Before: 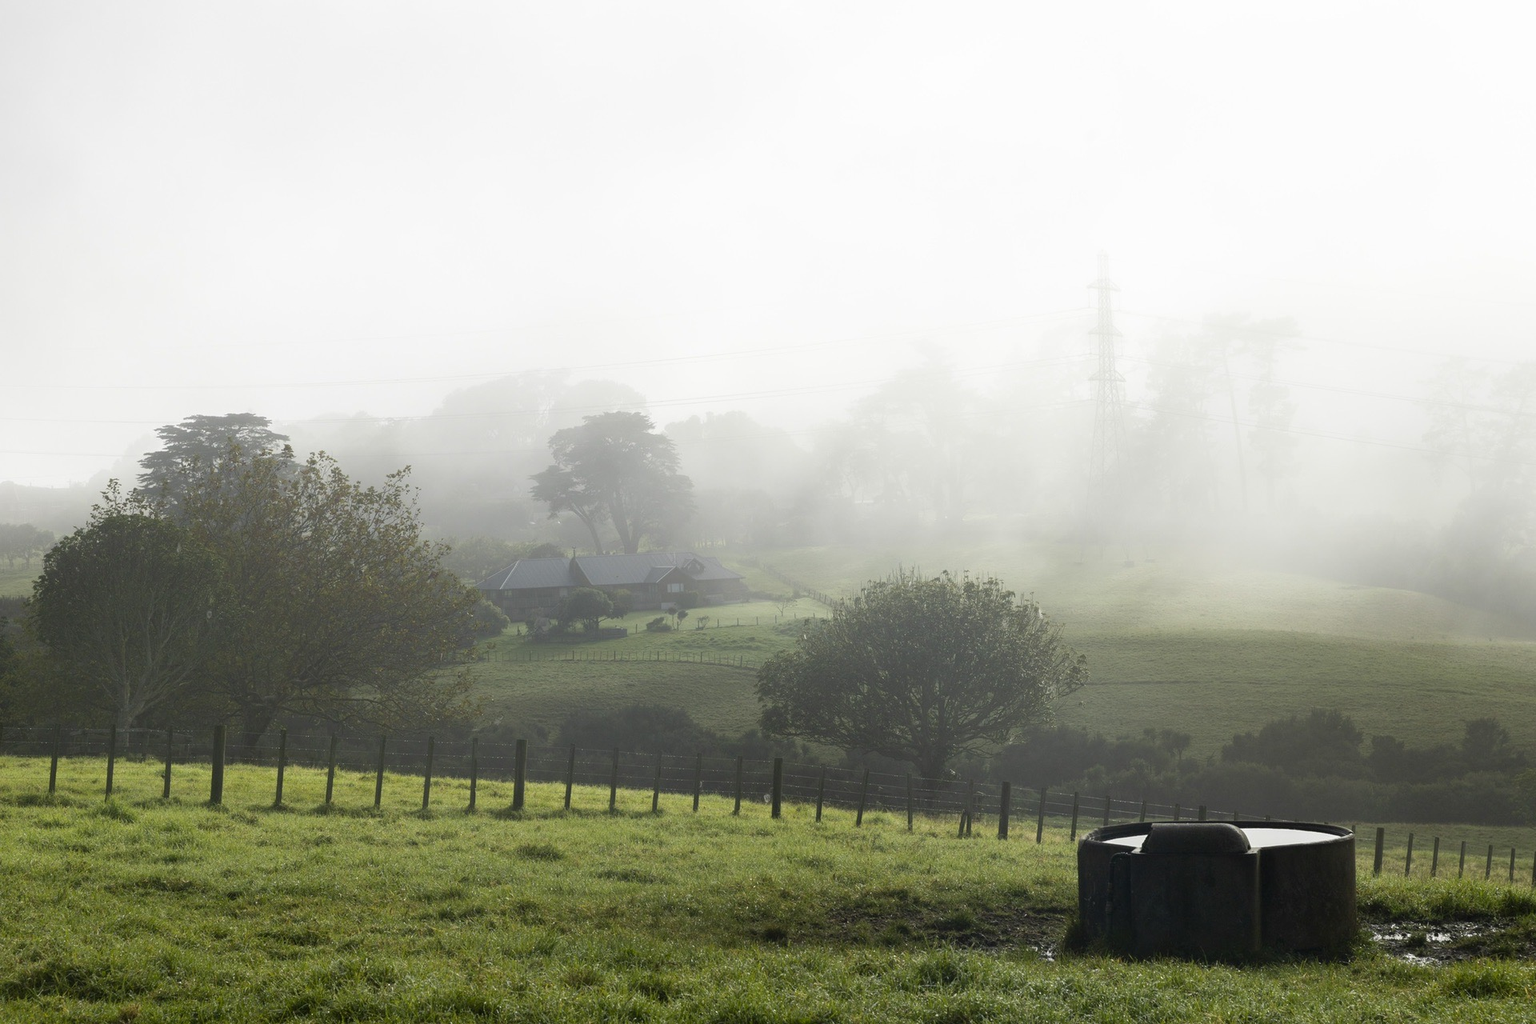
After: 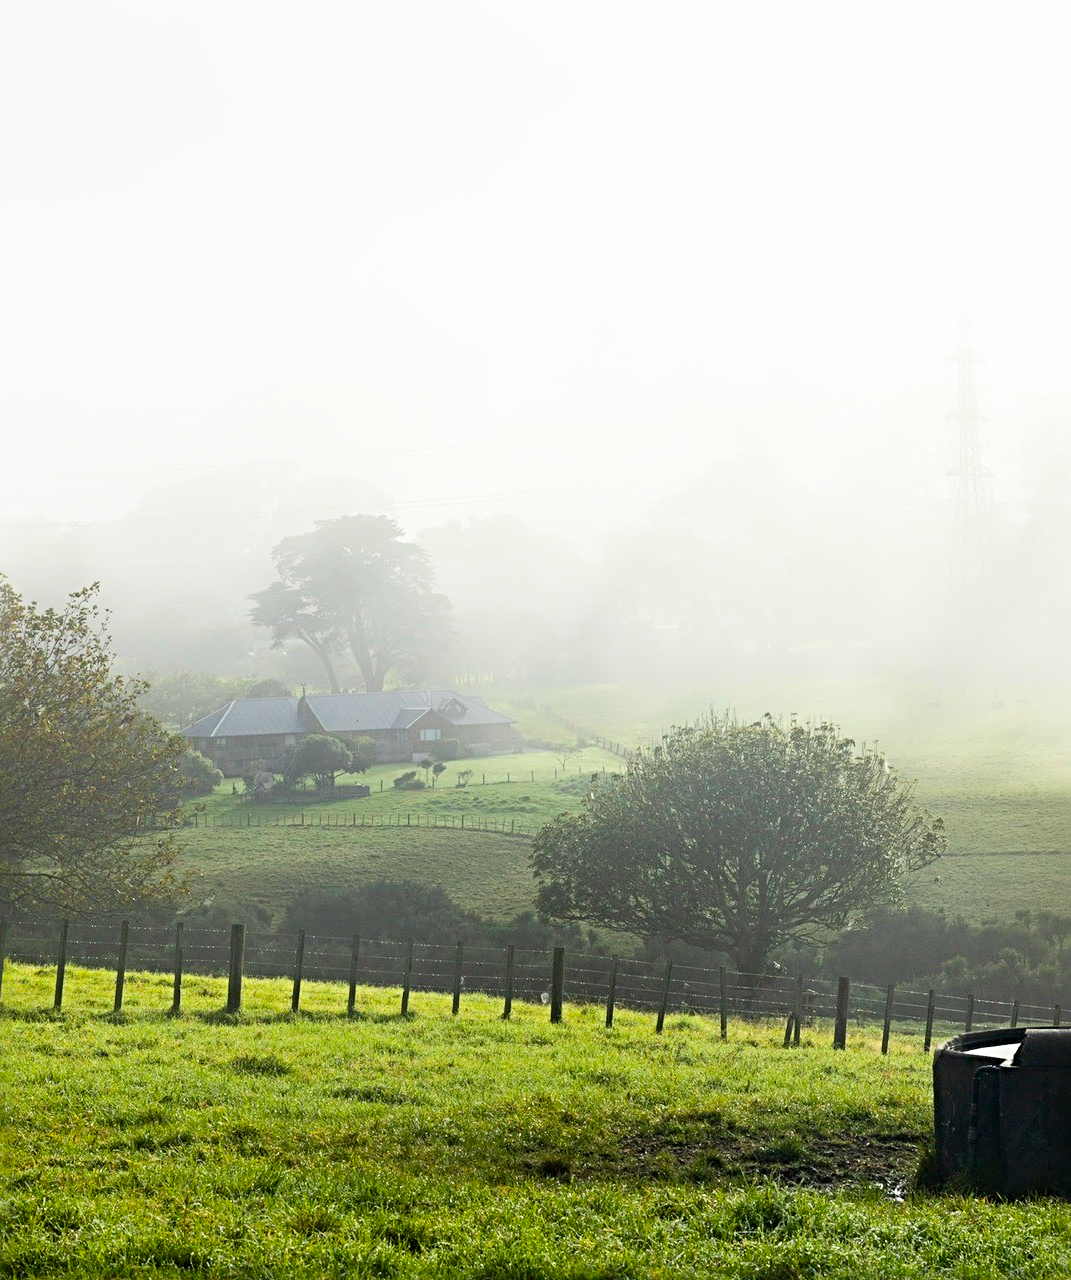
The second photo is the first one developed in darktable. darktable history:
color balance rgb: perceptual saturation grading › global saturation 25.085%
sharpen: radius 4.927
tone curve: curves: ch0 [(0, 0) (0.055, 0.057) (0.258, 0.307) (0.434, 0.543) (0.517, 0.657) (0.745, 0.874) (1, 1)]; ch1 [(0, 0) (0.346, 0.307) (0.418, 0.383) (0.46, 0.439) (0.482, 0.493) (0.502, 0.497) (0.517, 0.506) (0.55, 0.561) (0.588, 0.61) (0.646, 0.688) (1, 1)]; ch2 [(0, 0) (0.346, 0.34) (0.431, 0.45) (0.485, 0.499) (0.5, 0.503) (0.527, 0.508) (0.545, 0.562) (0.679, 0.706) (1, 1)], color space Lab, linked channels, preserve colors none
crop: left 21.57%, right 22.625%
